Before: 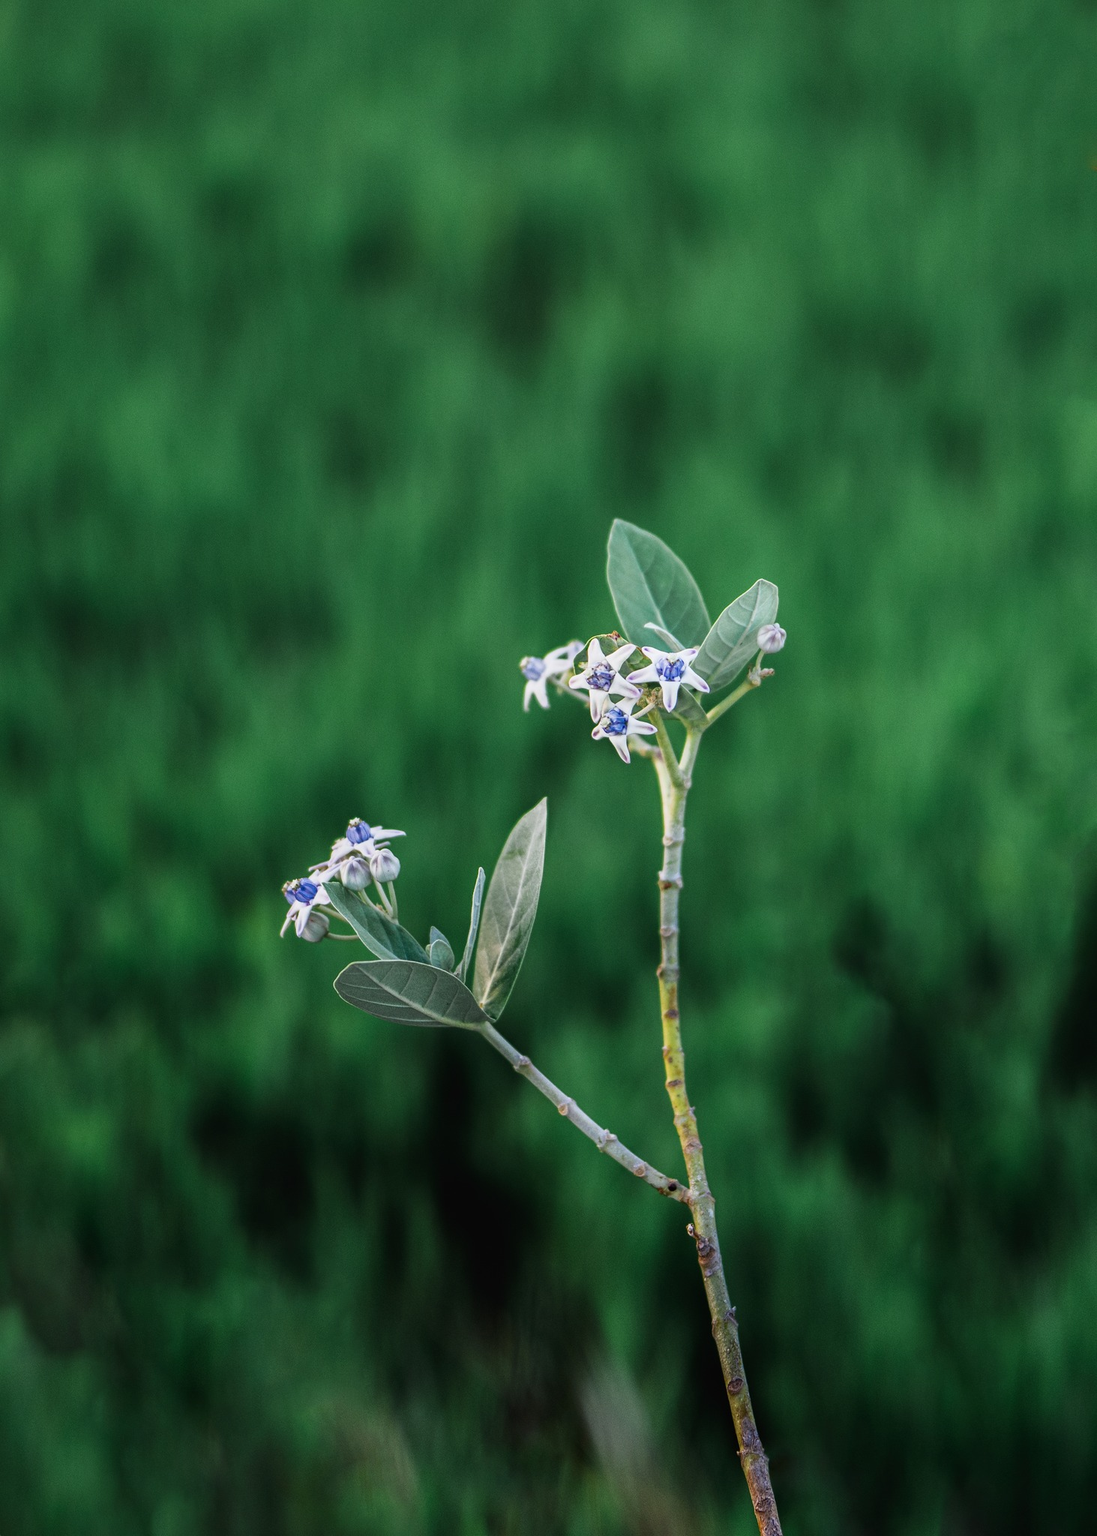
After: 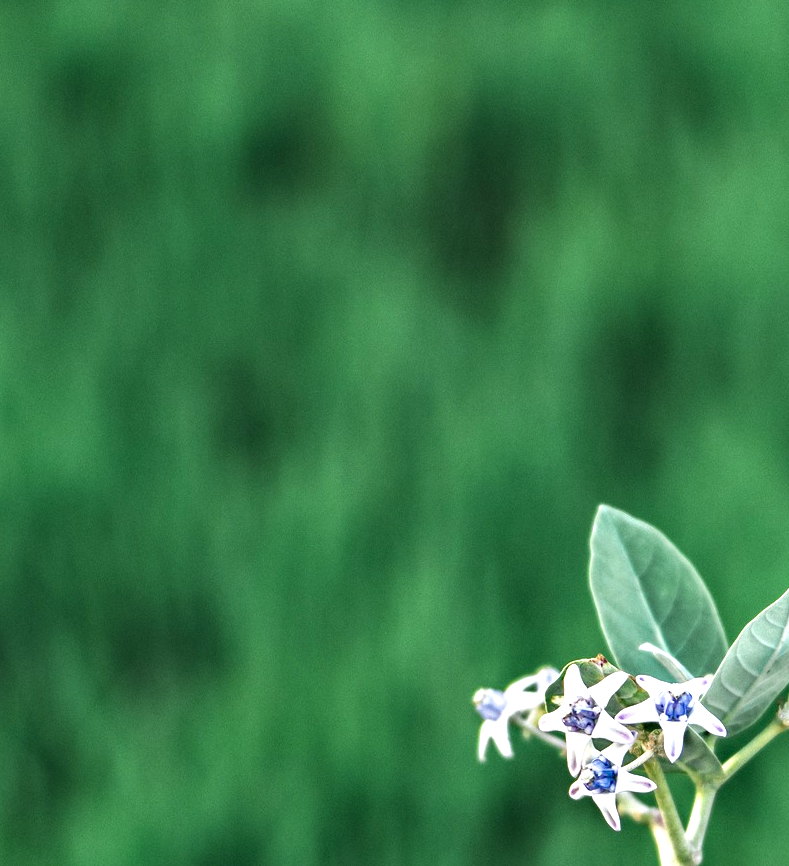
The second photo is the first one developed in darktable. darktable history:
exposure: exposure 0.6 EV, compensate highlight preservation false
crop: left 15.093%, top 9.133%, right 30.974%, bottom 48.569%
color calibration: illuminant same as pipeline (D50), adaptation XYZ, x 0.346, y 0.358, temperature 5019.42 K
contrast equalizer: octaves 7, y [[0.513, 0.565, 0.608, 0.562, 0.512, 0.5], [0.5 ×6], [0.5, 0.5, 0.5, 0.528, 0.598, 0.658], [0 ×6], [0 ×6]]
